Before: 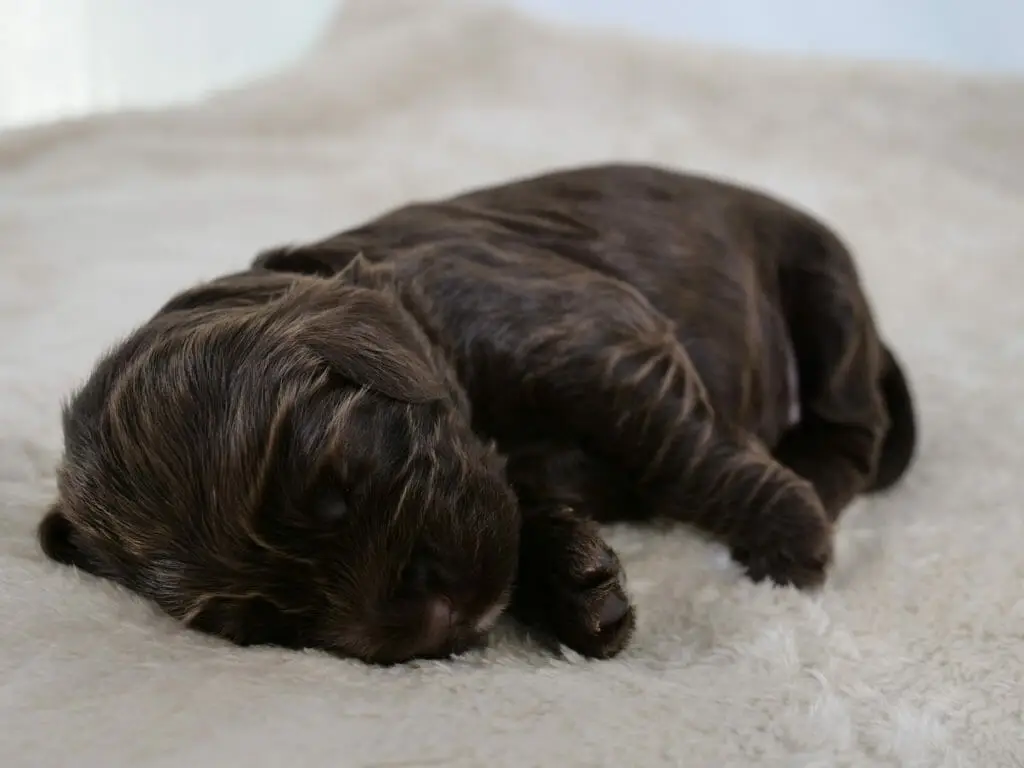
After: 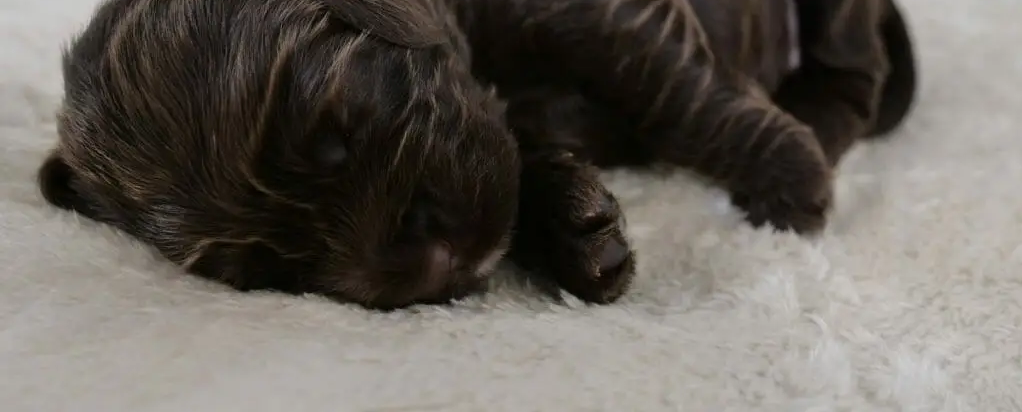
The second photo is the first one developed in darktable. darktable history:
crop and rotate: top 46.254%, right 0.117%
